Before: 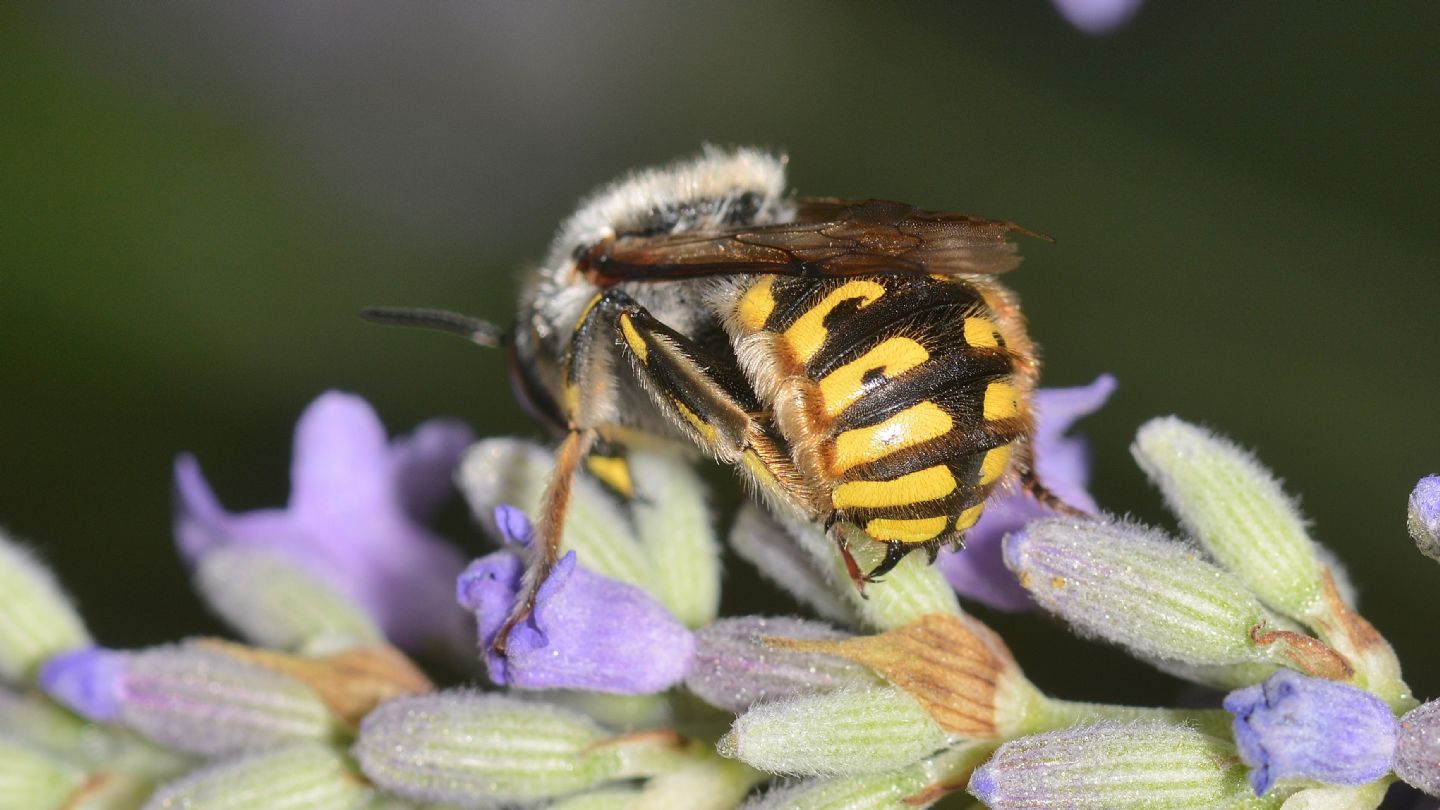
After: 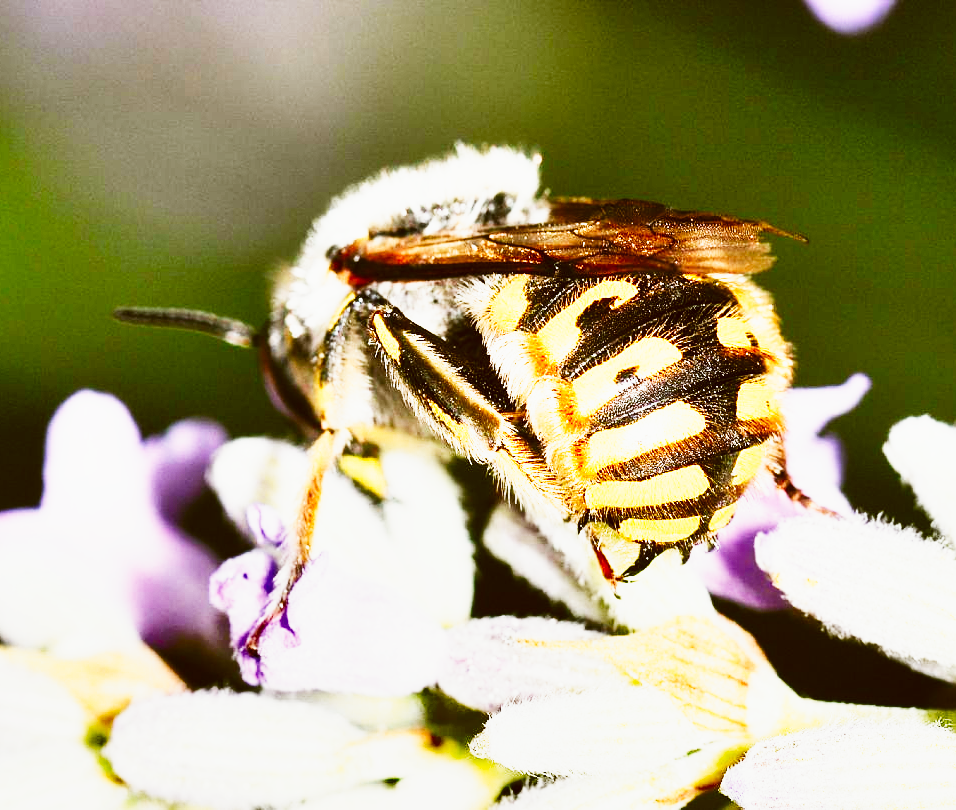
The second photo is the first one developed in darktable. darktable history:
shadows and highlights: soften with gaussian
sharpen: amount 0.209
color correction: highlights a* -0.394, highlights b* 0.176, shadows a* 5.09, shadows b* 20.8
exposure: exposure 0.297 EV, compensate highlight preservation false
crop: left 17.203%, right 16.388%
tone curve: curves: ch0 [(0, 0) (0.187, 0.12) (0.384, 0.363) (0.618, 0.698) (0.754, 0.857) (0.875, 0.956) (1, 0.987)]; ch1 [(0, 0) (0.402, 0.36) (0.476, 0.466) (0.501, 0.501) (0.518, 0.514) (0.564, 0.608) (0.614, 0.664) (0.692, 0.744) (1, 1)]; ch2 [(0, 0) (0.435, 0.412) (0.483, 0.481) (0.503, 0.503) (0.522, 0.535) (0.563, 0.601) (0.627, 0.699) (0.699, 0.753) (0.997, 0.858)], preserve colors none
base curve: curves: ch0 [(0, 0) (0.007, 0.004) (0.027, 0.03) (0.046, 0.07) (0.207, 0.54) (0.442, 0.872) (0.673, 0.972) (1, 1)], preserve colors none
